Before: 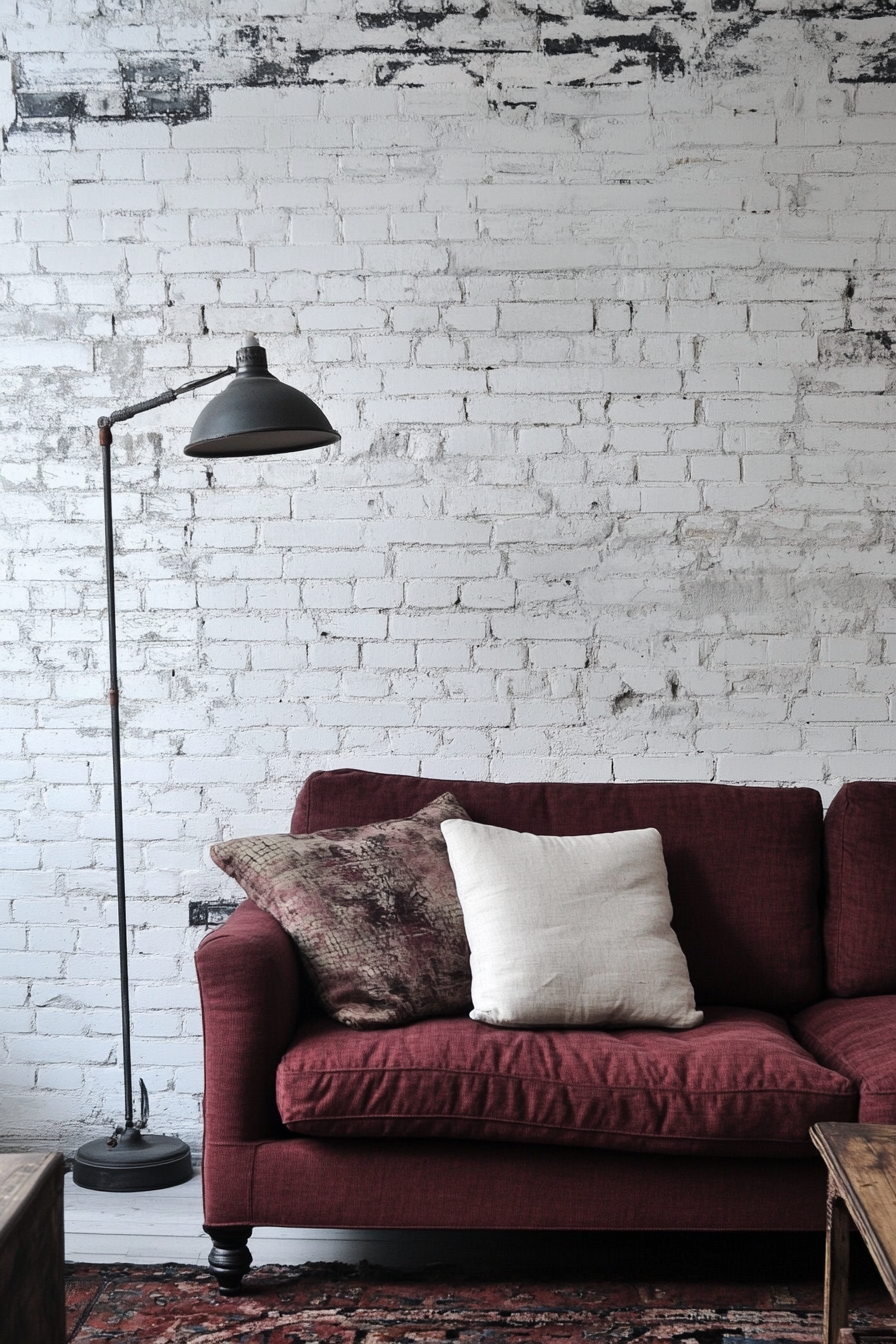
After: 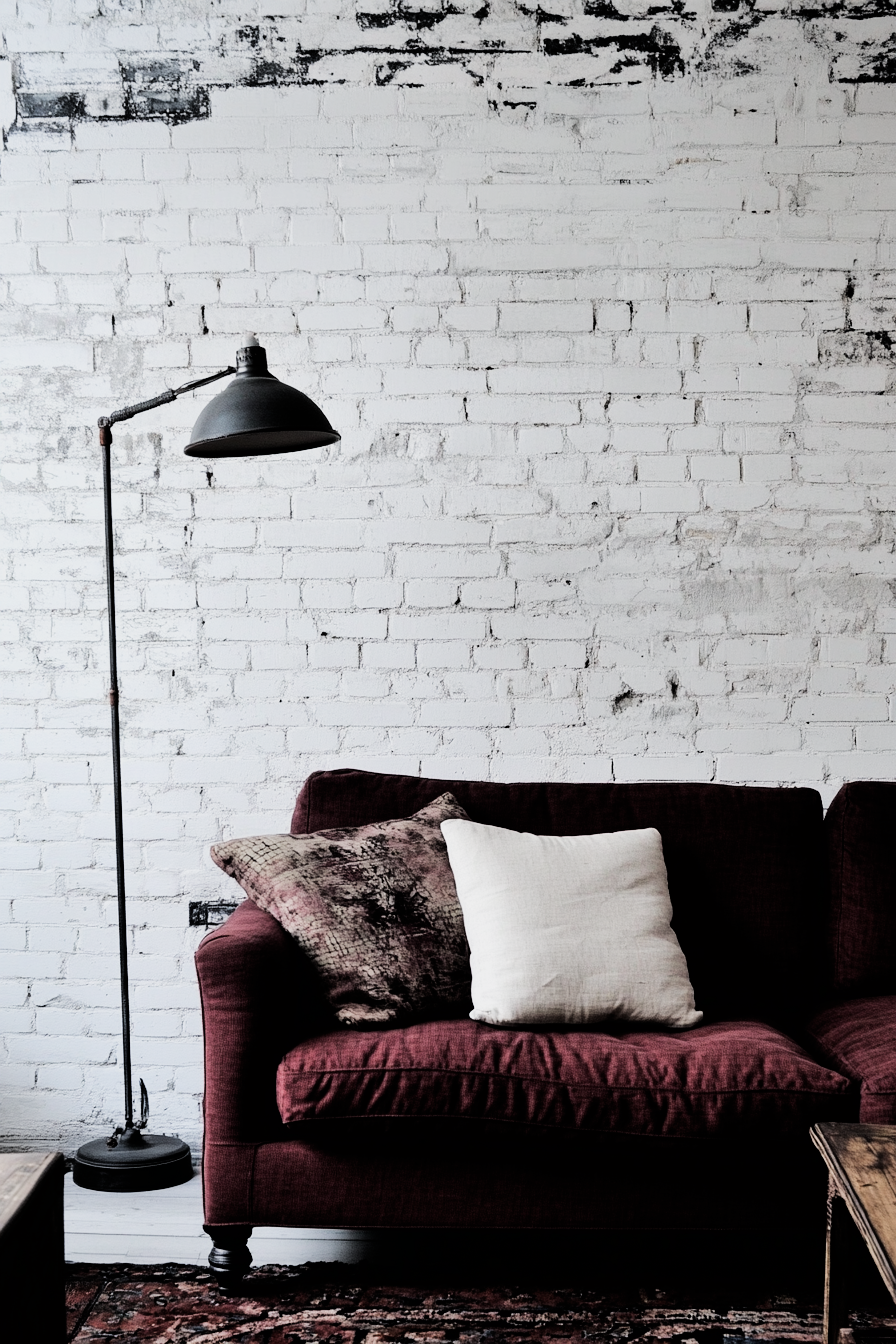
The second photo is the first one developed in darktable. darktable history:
tone equalizer: -8 EV -0.442 EV, -7 EV -0.365 EV, -6 EV -0.356 EV, -5 EV -0.227 EV, -3 EV 0.252 EV, -2 EV 0.315 EV, -1 EV 0.375 EV, +0 EV 0.392 EV, edges refinement/feathering 500, mask exposure compensation -1.57 EV, preserve details no
filmic rgb: black relative exposure -5.07 EV, white relative exposure 3.99 EV, hardness 2.89, contrast 1.299, highlights saturation mix -31.33%
